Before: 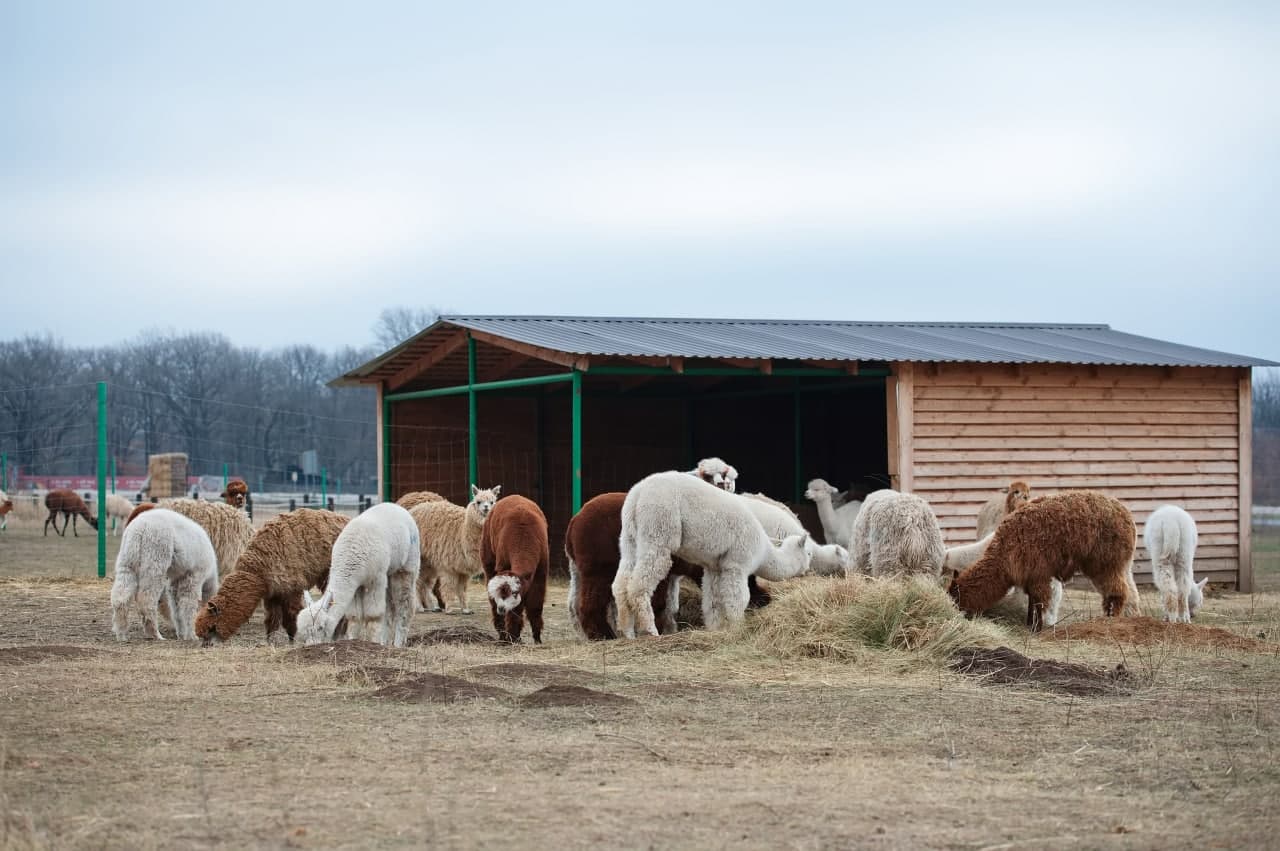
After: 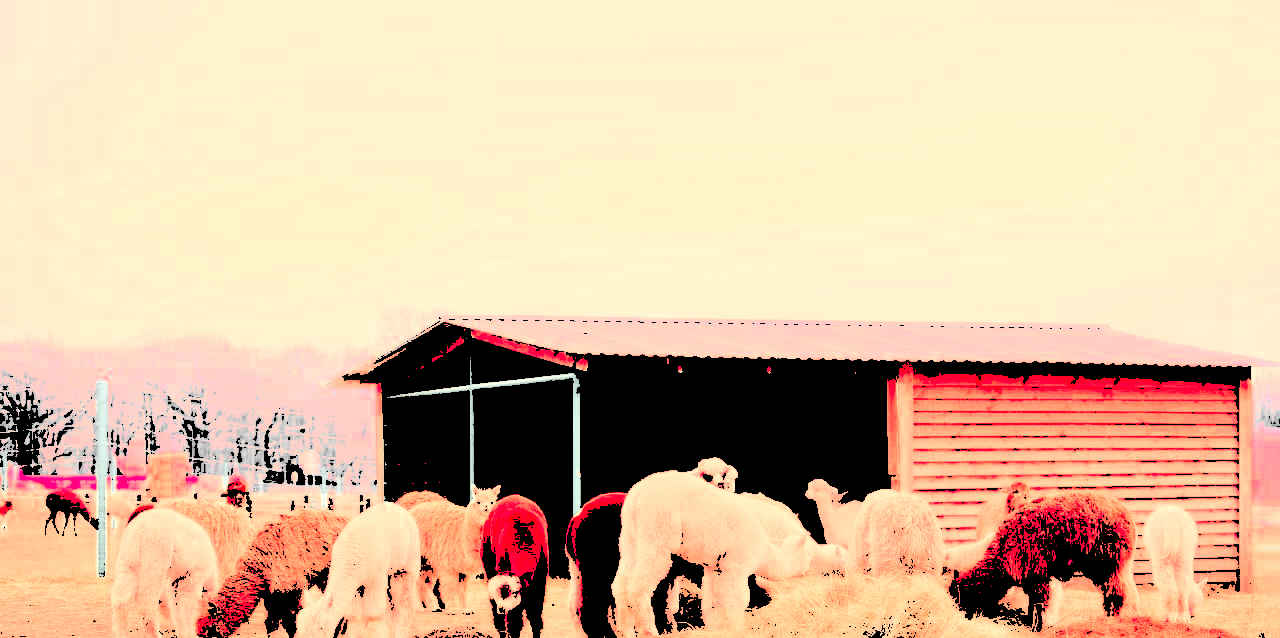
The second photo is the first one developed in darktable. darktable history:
crop: bottom 24.988%
color calibration: output R [1.107, -0.012, -0.003, 0], output B [0, 0, 1.308, 0], illuminant custom, x 0.389, y 0.387, temperature 3838.64 K
exposure: exposure -0.492 EV, compensate highlight preservation false
white balance: red 1.467, blue 0.684
levels: levels [0.246, 0.246, 0.506]
color zones: curves: ch1 [(0, 0.831) (0.08, 0.771) (0.157, 0.268) (0.241, 0.207) (0.562, -0.005) (0.714, -0.013) (0.876, 0.01) (1, 0.831)]
color balance: mode lift, gamma, gain (sRGB), lift [1, 0.69, 1, 1], gamma [1, 1.482, 1, 1], gain [1, 1, 1, 0.802]
